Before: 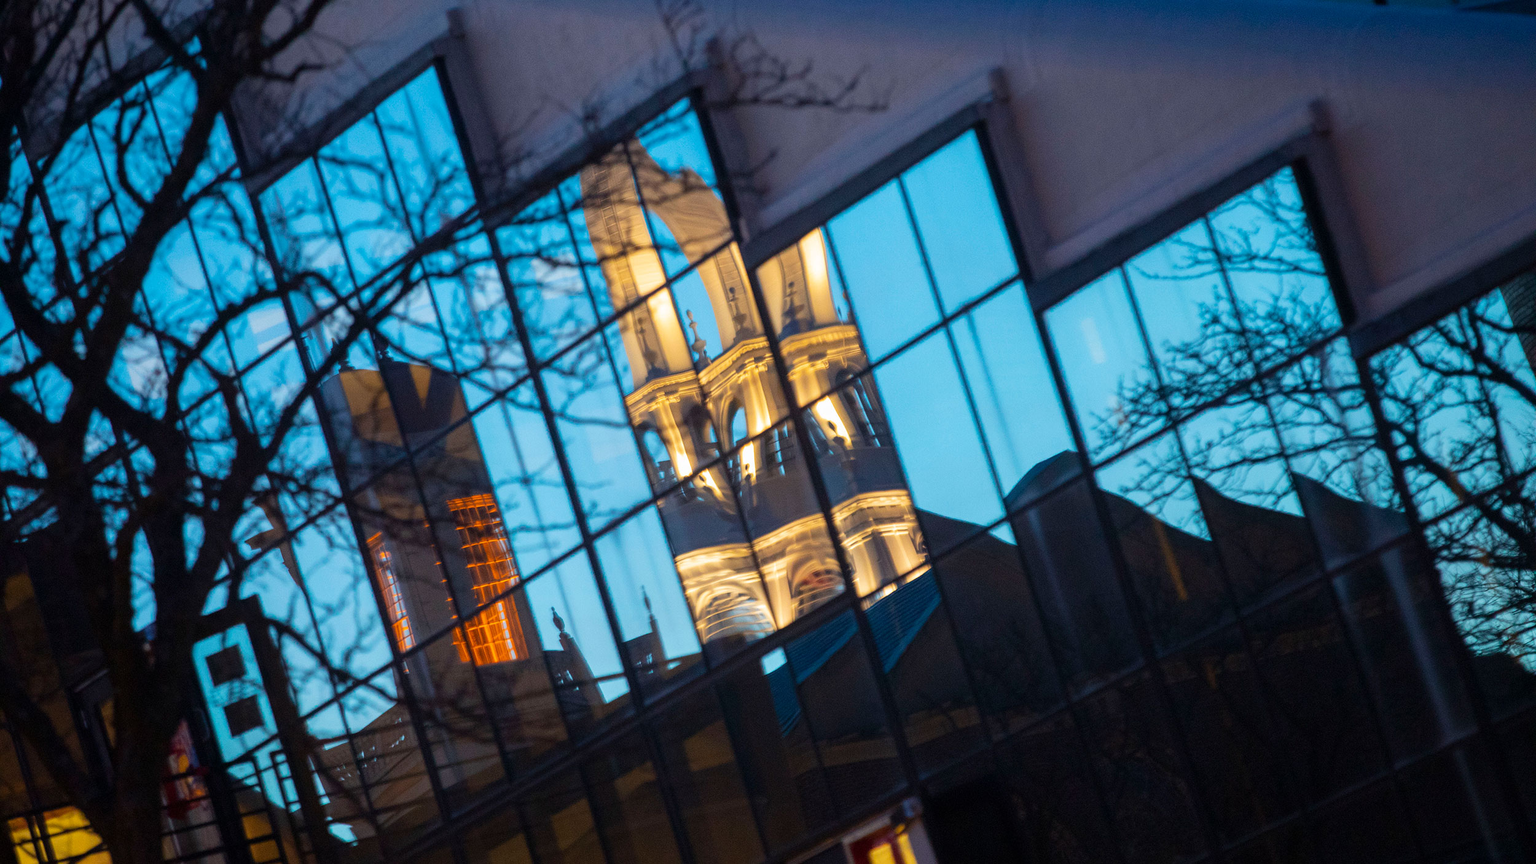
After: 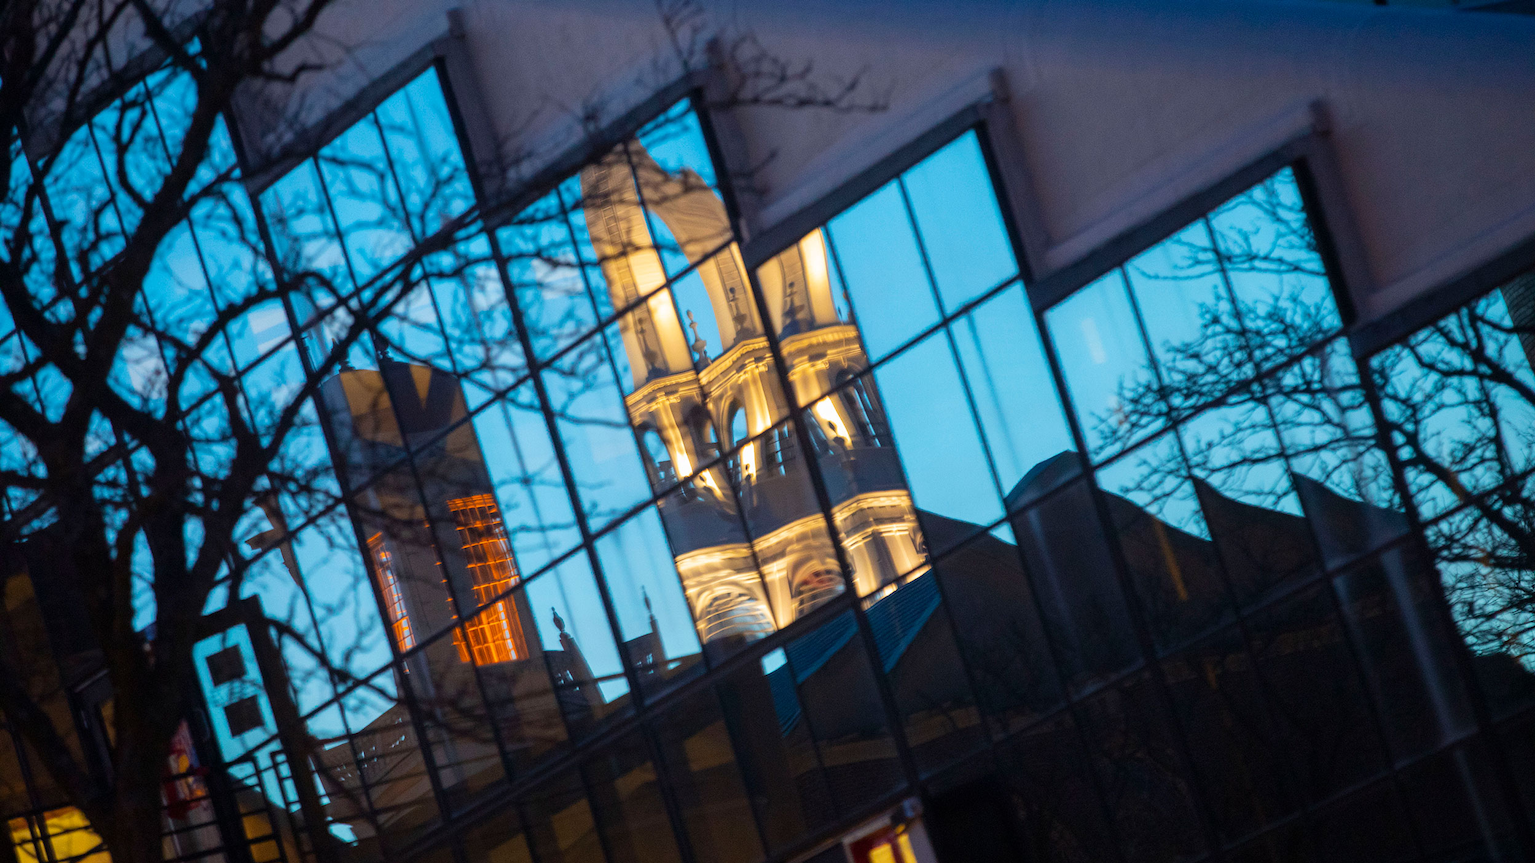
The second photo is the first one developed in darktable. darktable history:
sharpen: radius 2.89, amount 0.852, threshold 47.428
